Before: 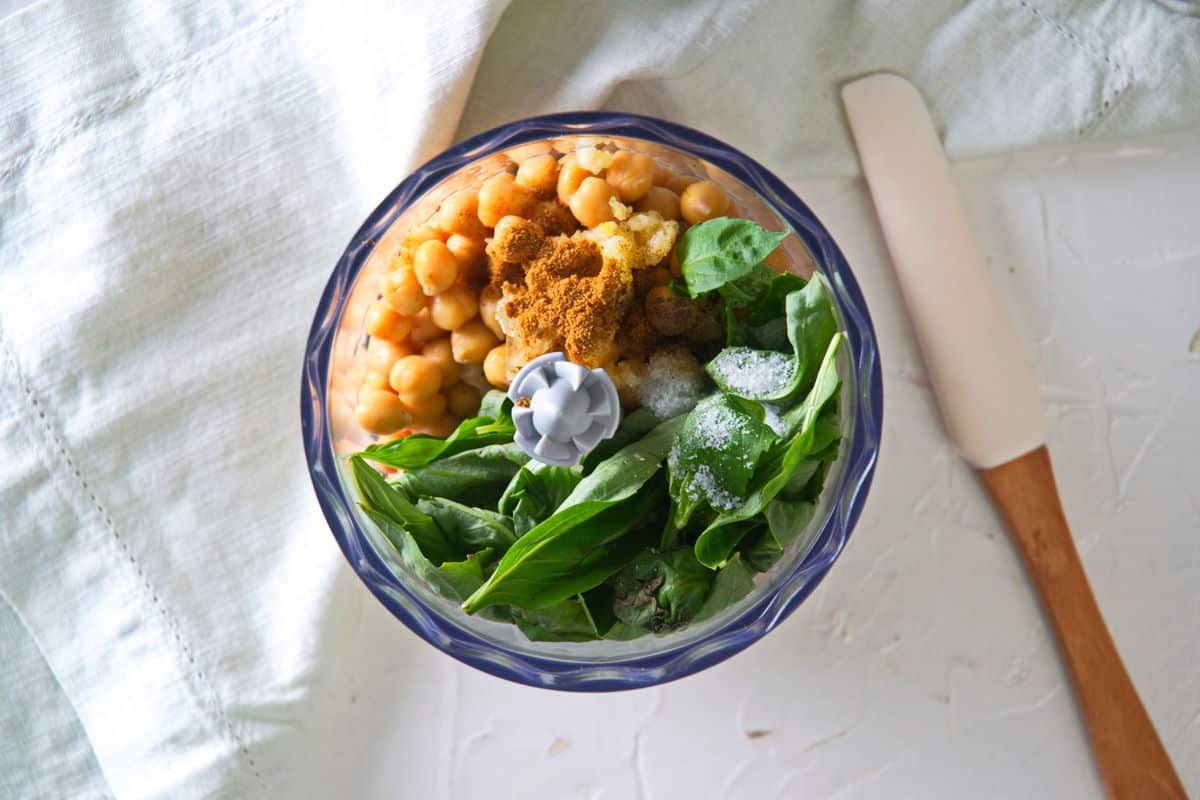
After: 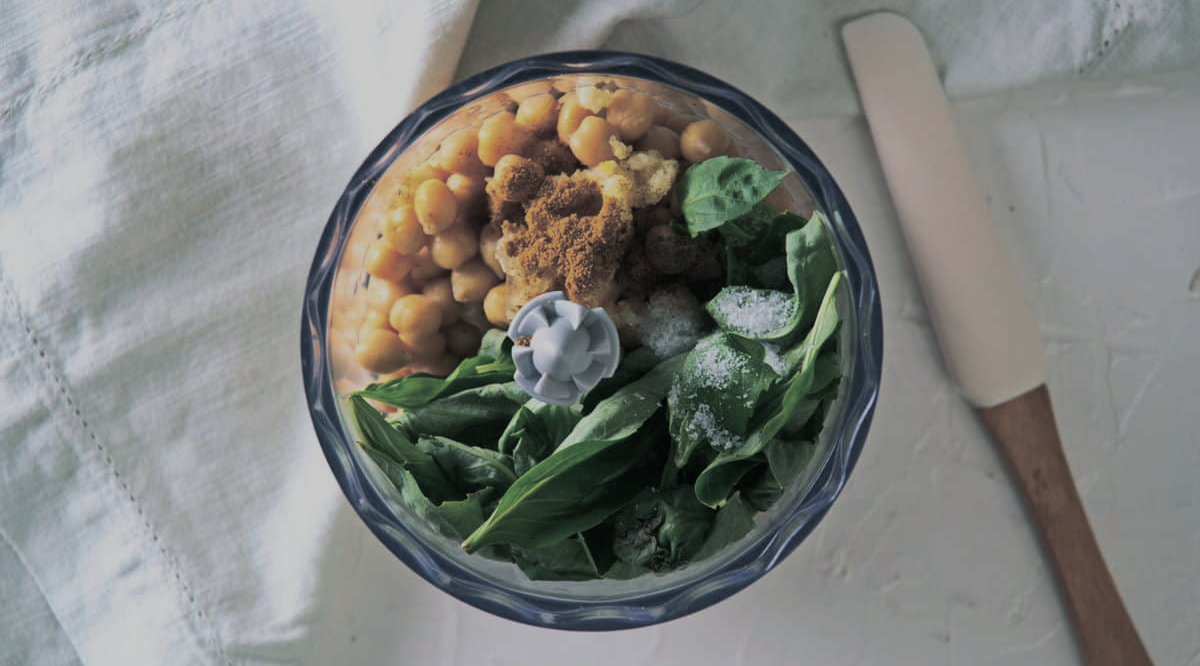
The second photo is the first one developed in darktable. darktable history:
split-toning: shadows › hue 201.6°, shadows › saturation 0.16, highlights › hue 50.4°, highlights › saturation 0.2, balance -49.9
exposure: black level correction 0, exposure -0.766 EV, compensate highlight preservation false
crop: top 7.625%, bottom 8.027%
